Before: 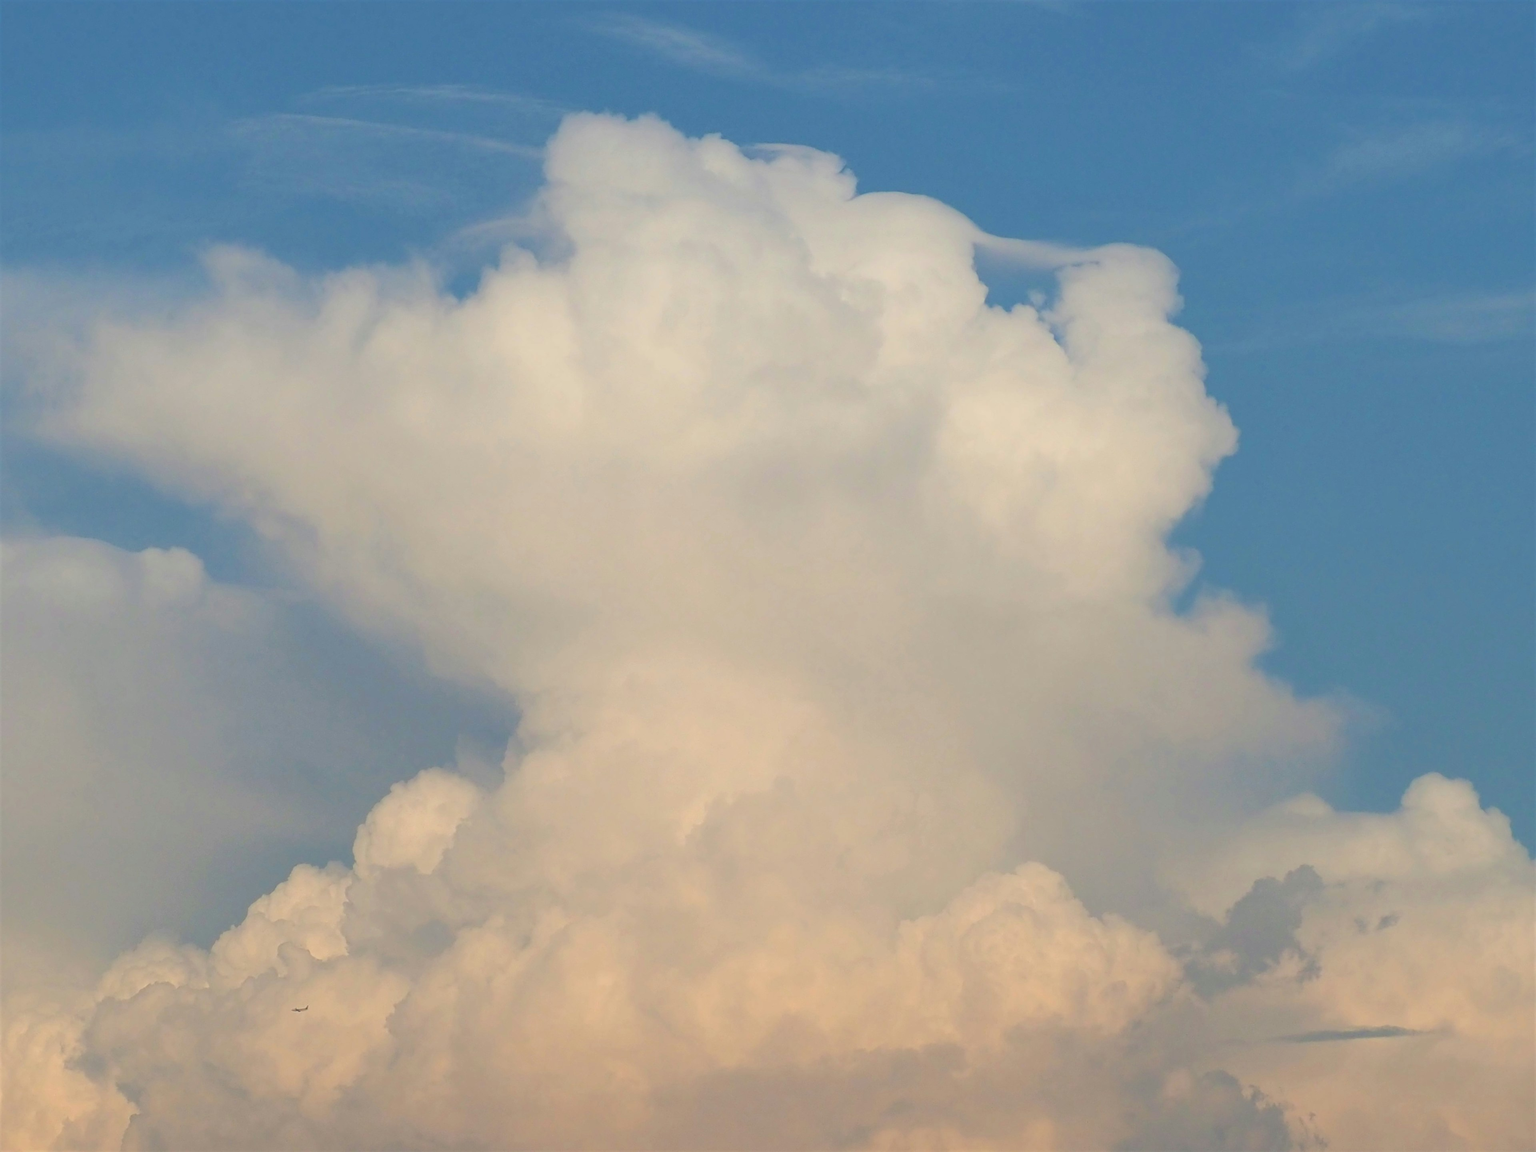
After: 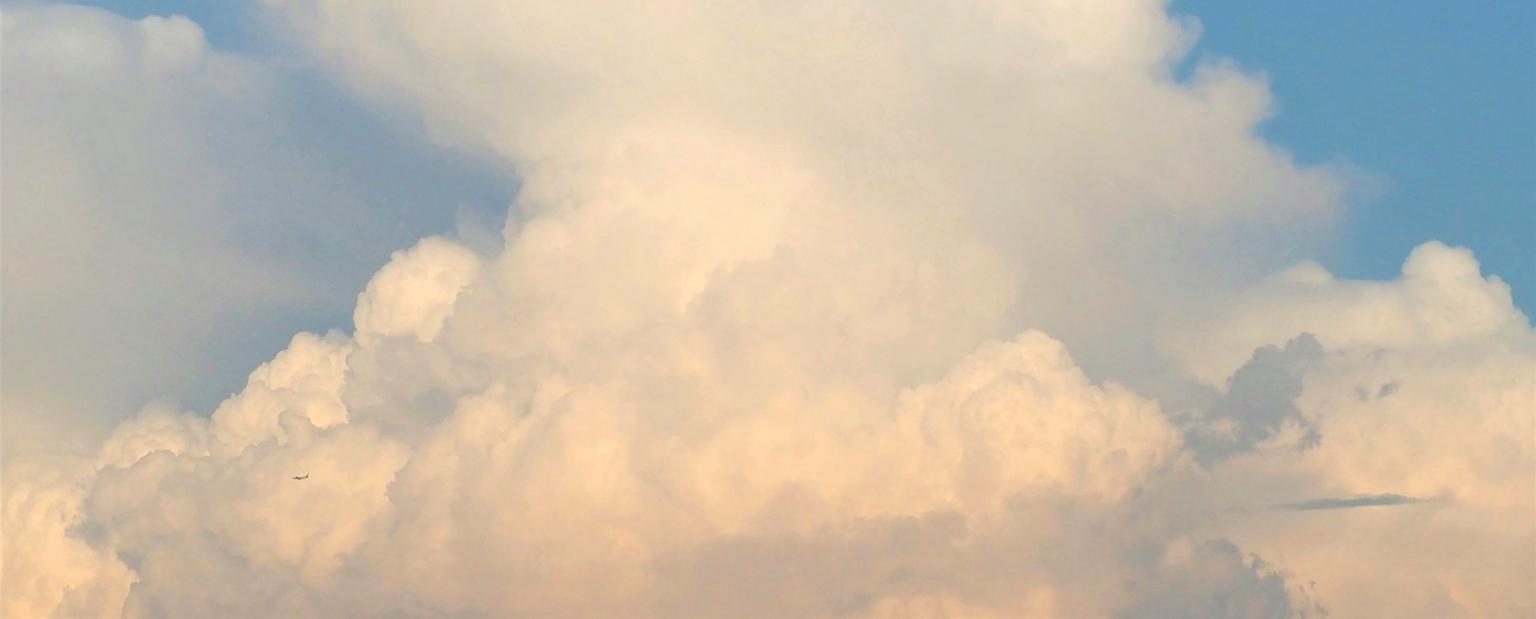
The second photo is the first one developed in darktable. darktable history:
exposure: black level correction 0.001, exposure 0.5 EV, compensate exposure bias true, compensate highlight preservation false
crop and rotate: top 46.237%
